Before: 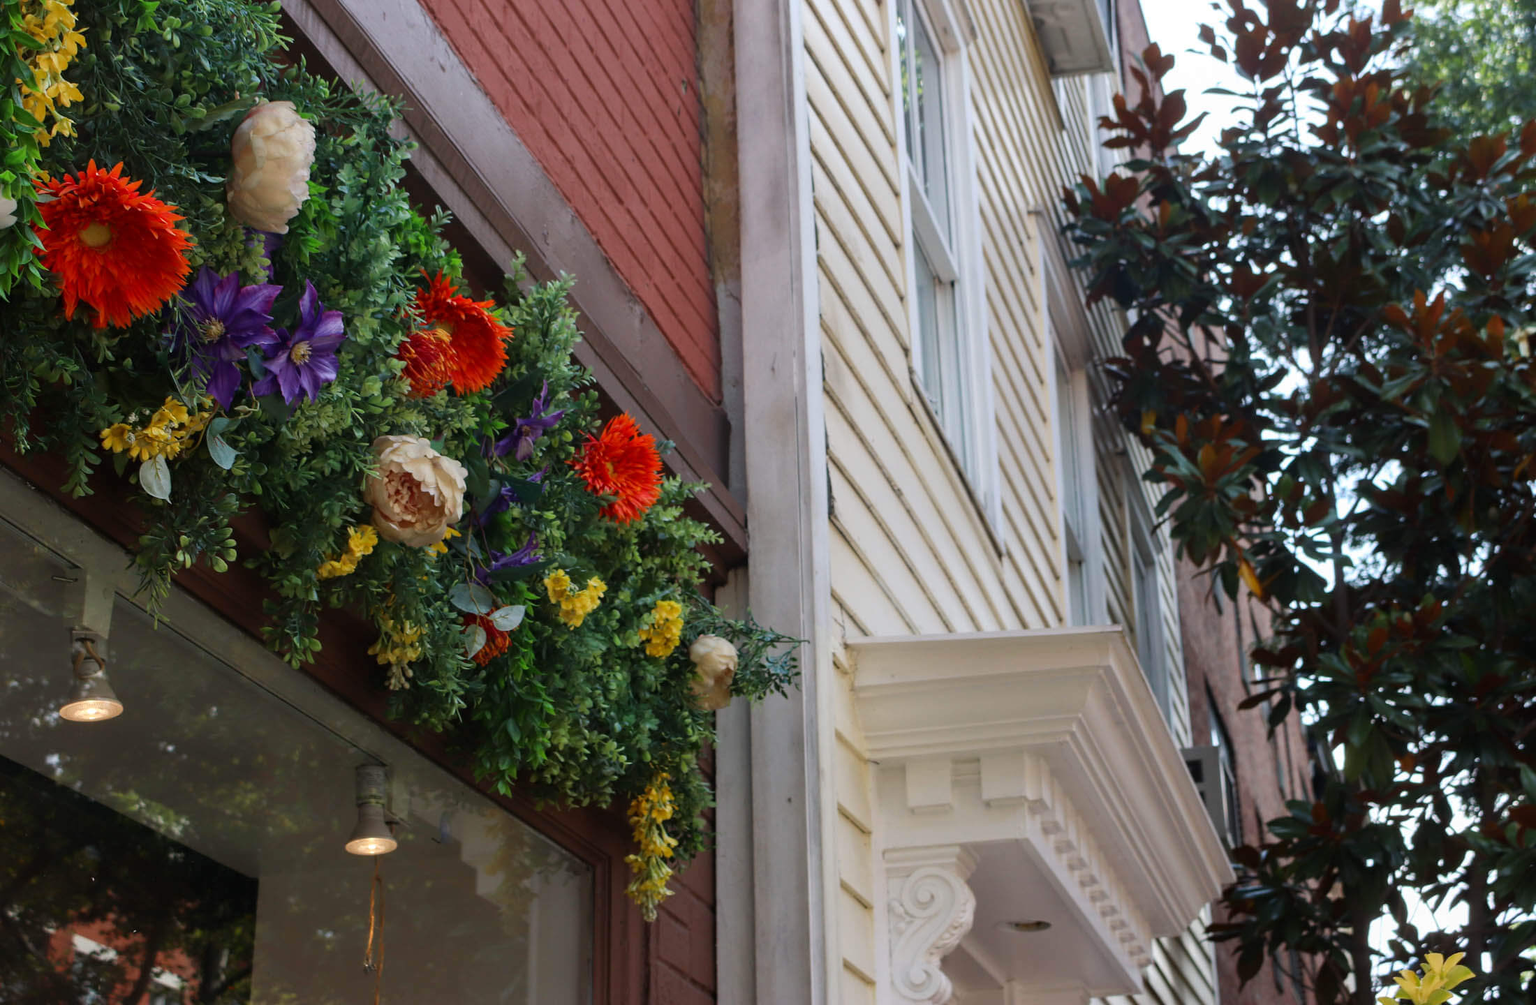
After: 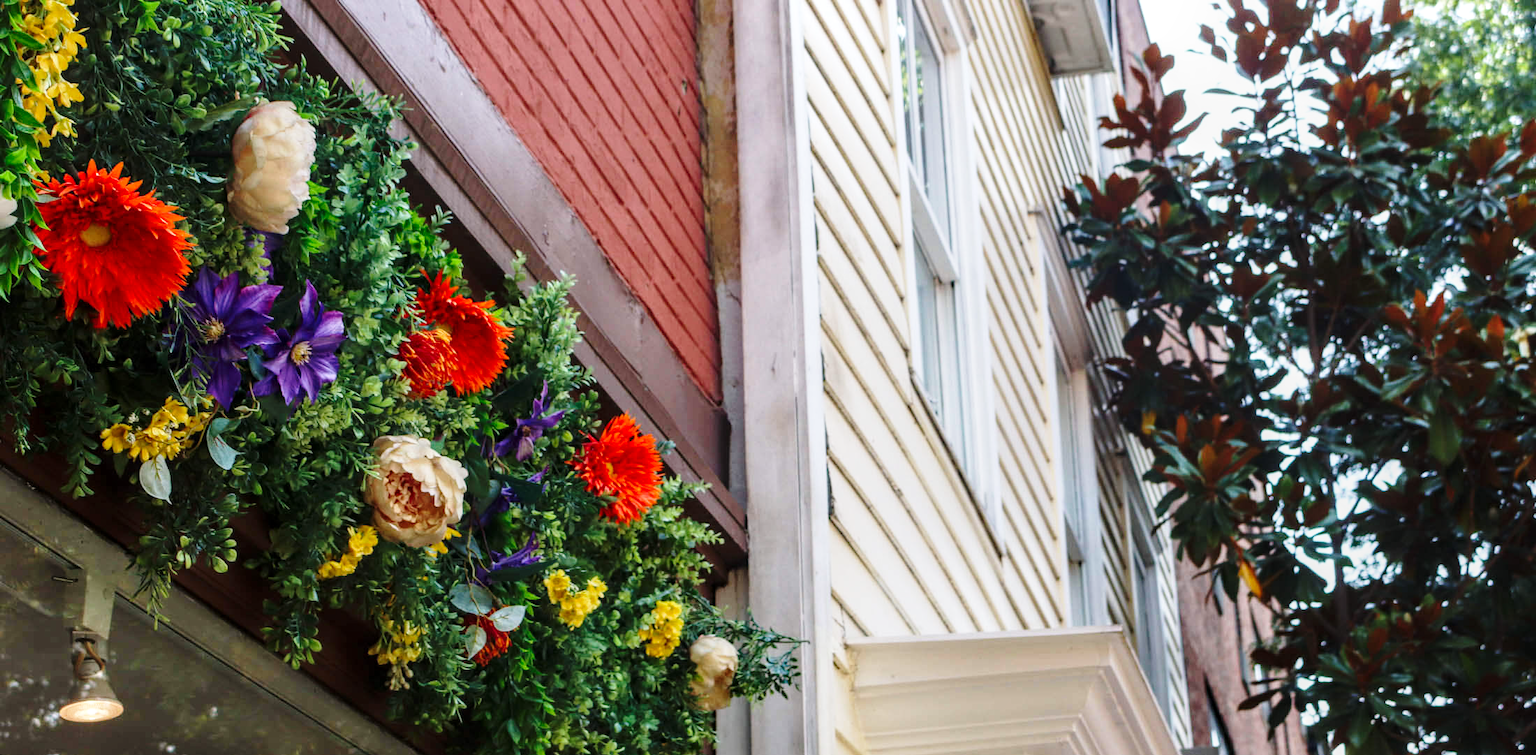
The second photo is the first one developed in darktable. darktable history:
local contrast: on, module defaults
base curve: curves: ch0 [(0, 0) (0.028, 0.03) (0.121, 0.232) (0.46, 0.748) (0.859, 0.968) (1, 1)], preserve colors none
crop: bottom 24.793%
velvia: strength 6.23%
